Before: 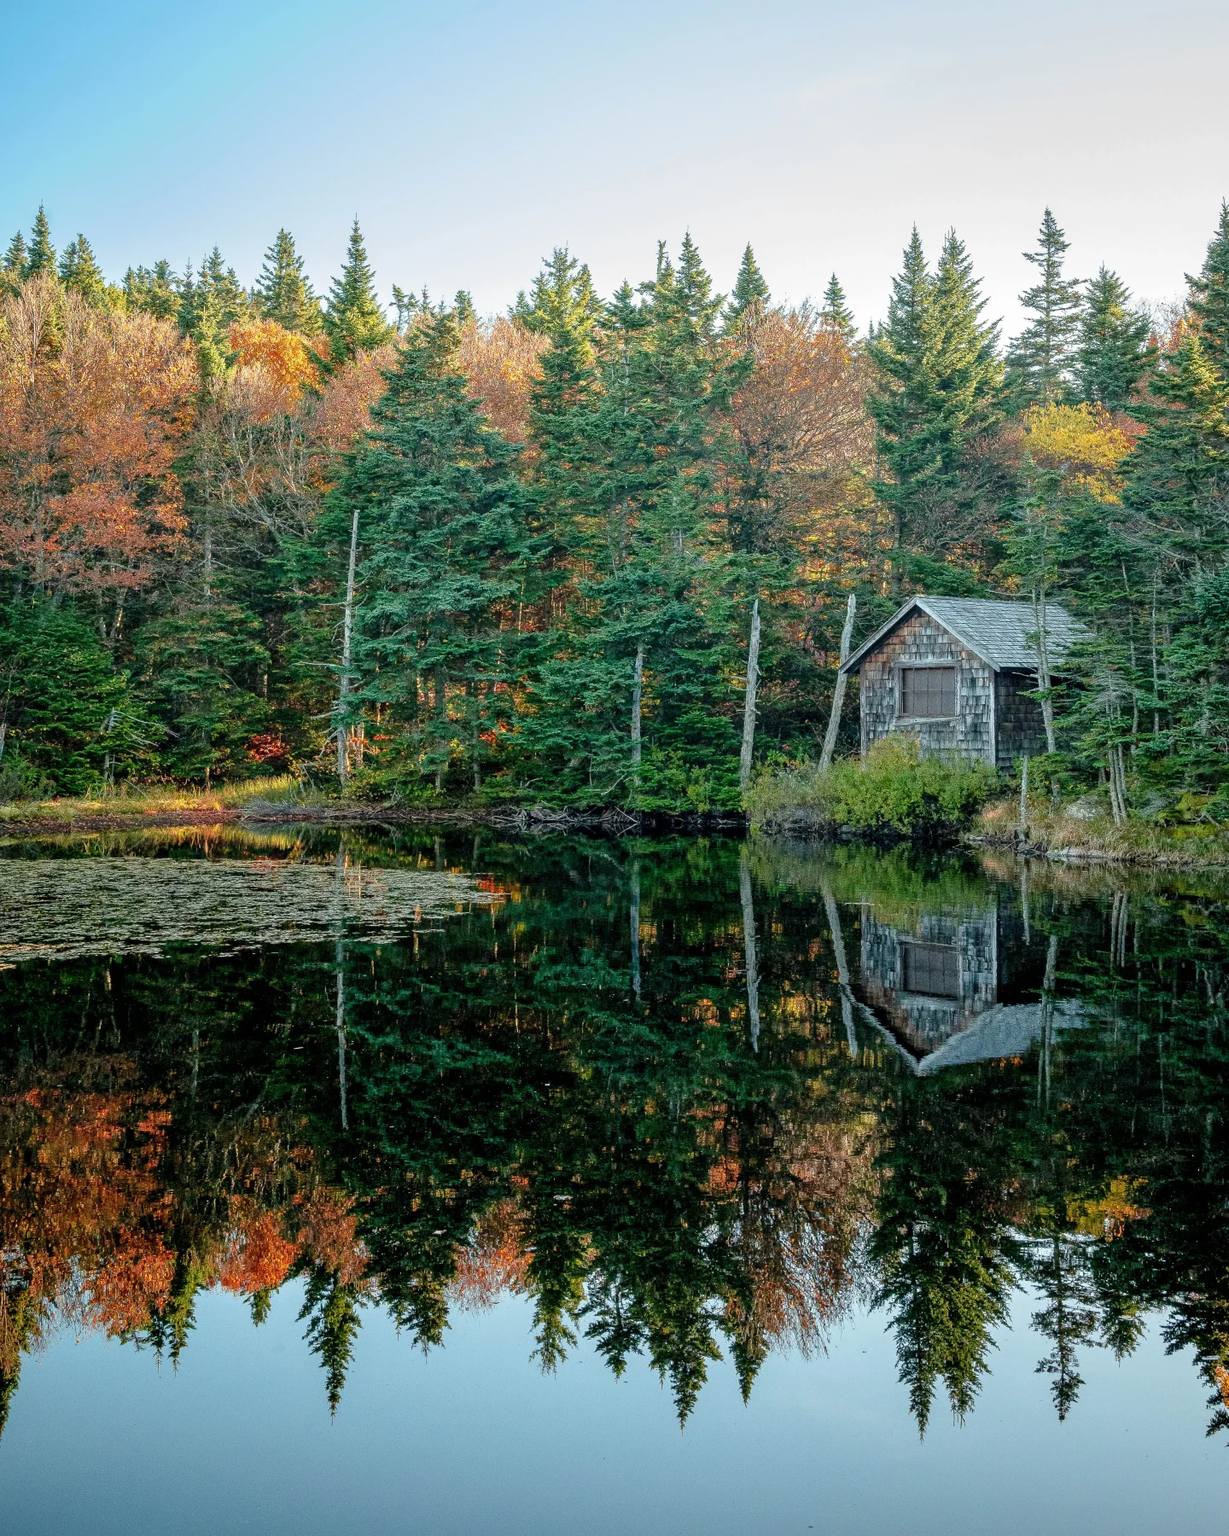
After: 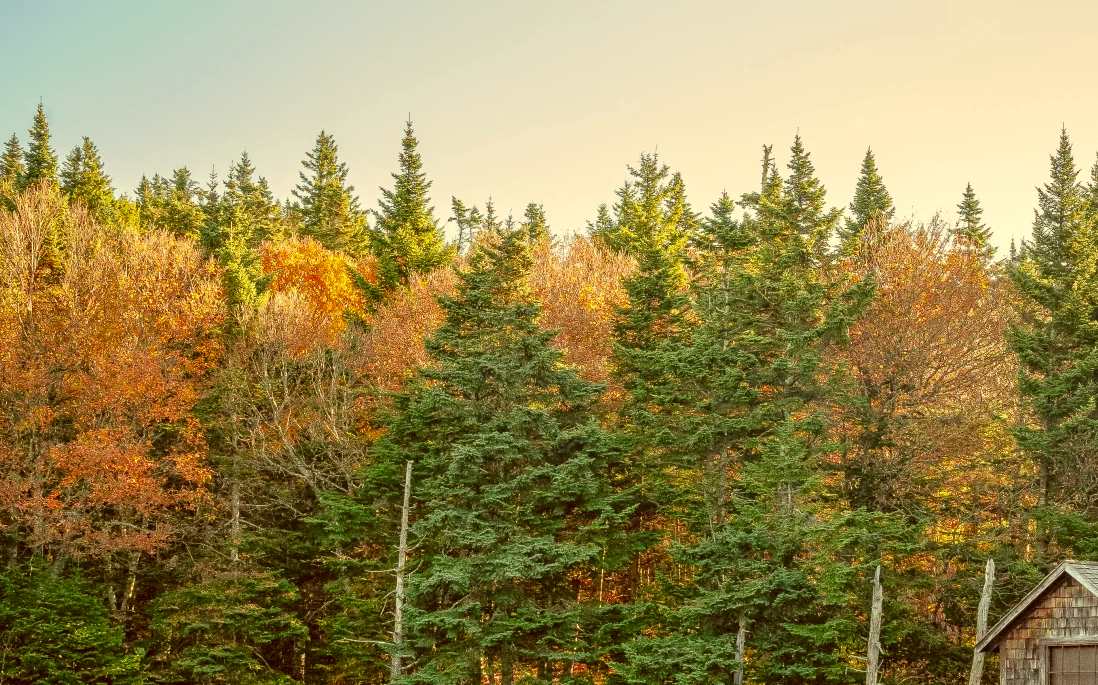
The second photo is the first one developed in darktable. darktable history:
crop: left 0.579%, top 7.627%, right 23.167%, bottom 54.275%
color correction: highlights a* 1.12, highlights b* 24.26, shadows a* 15.58, shadows b* 24.26
